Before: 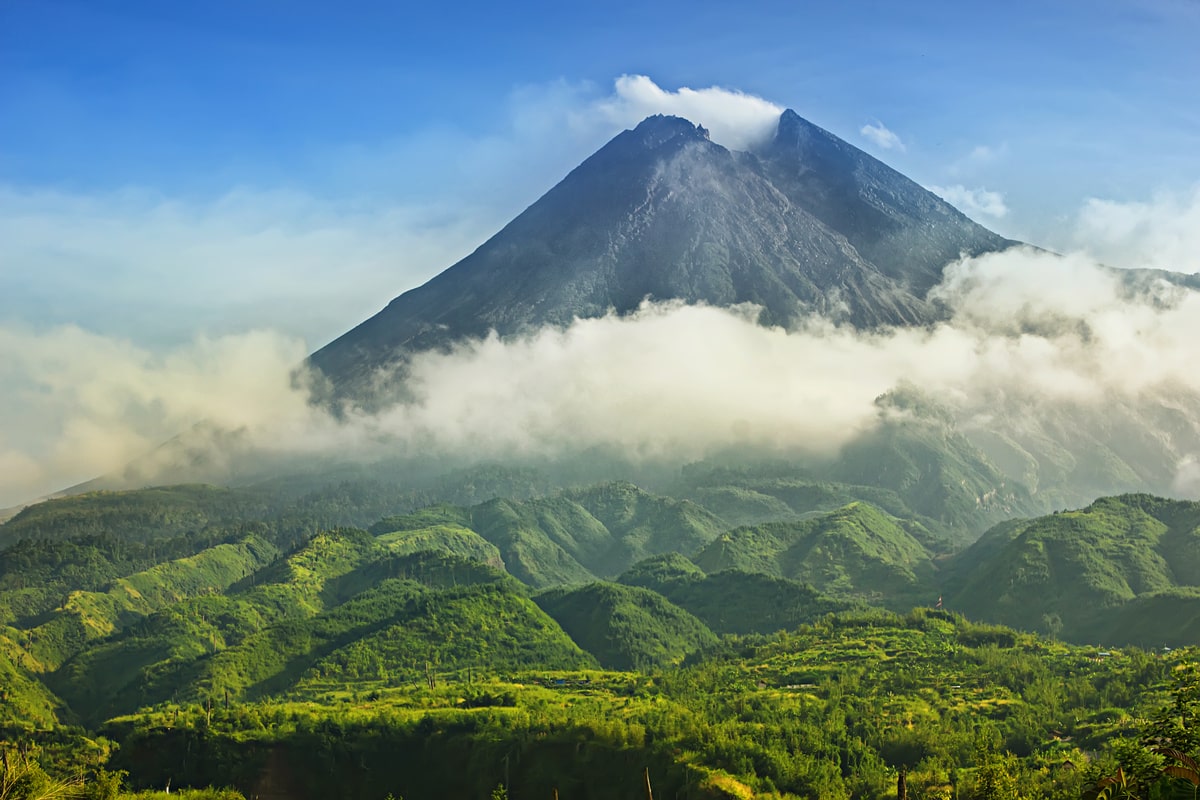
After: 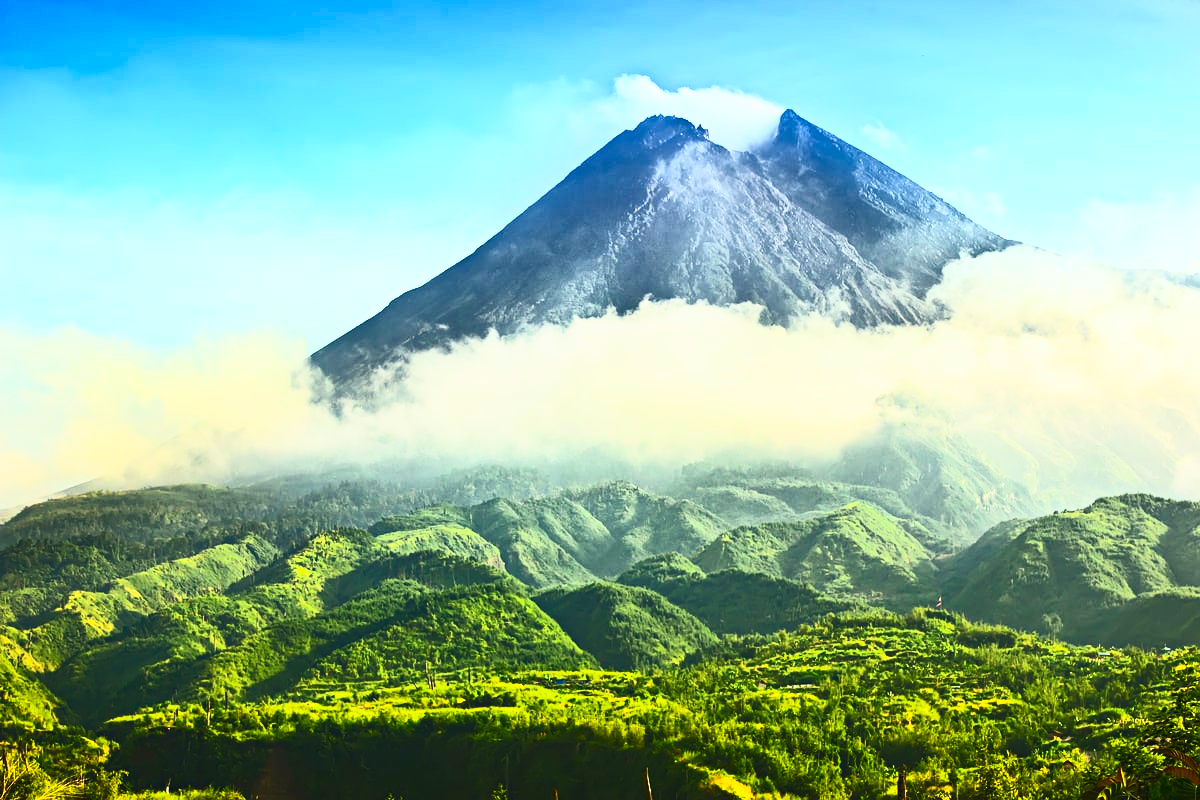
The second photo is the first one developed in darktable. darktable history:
contrast brightness saturation: contrast 0.83, brightness 0.59, saturation 0.59
white balance: red 1, blue 1
local contrast: mode bilateral grid, contrast 100, coarseness 100, detail 91%, midtone range 0.2
